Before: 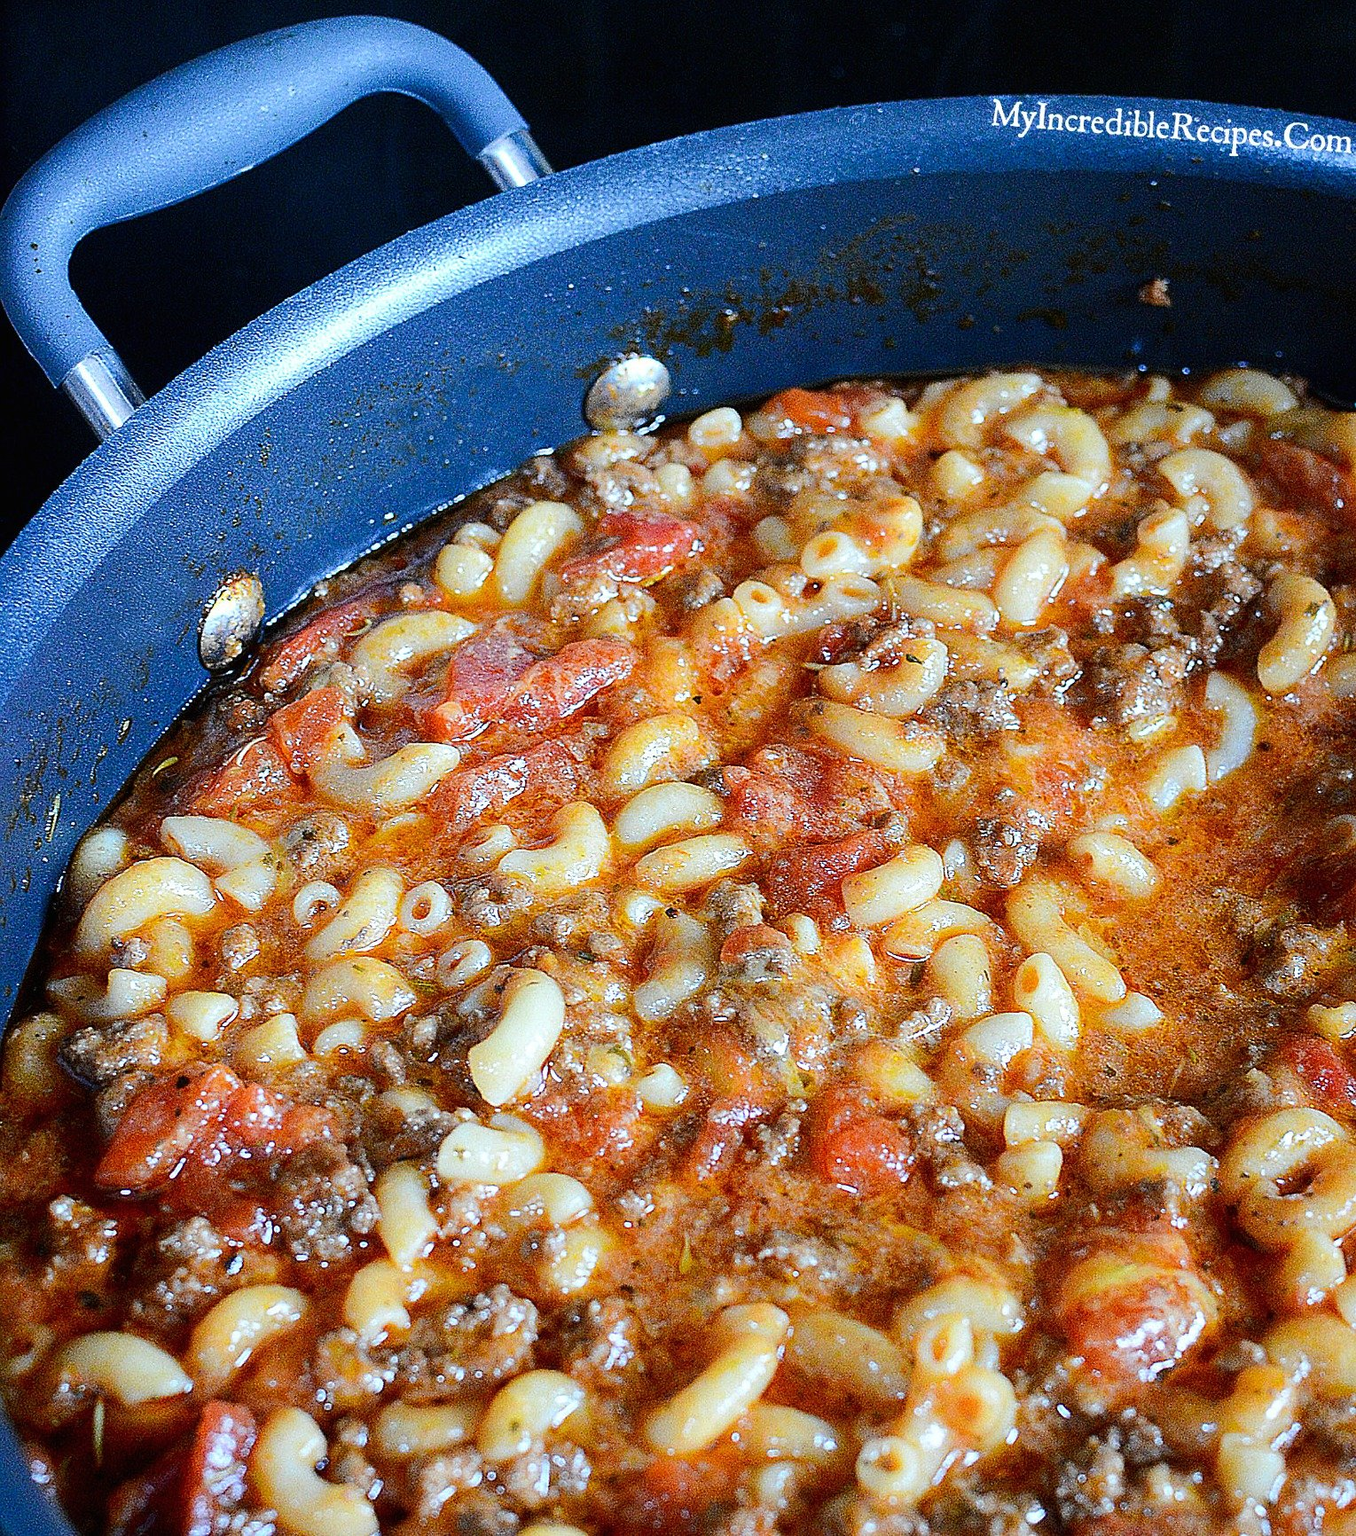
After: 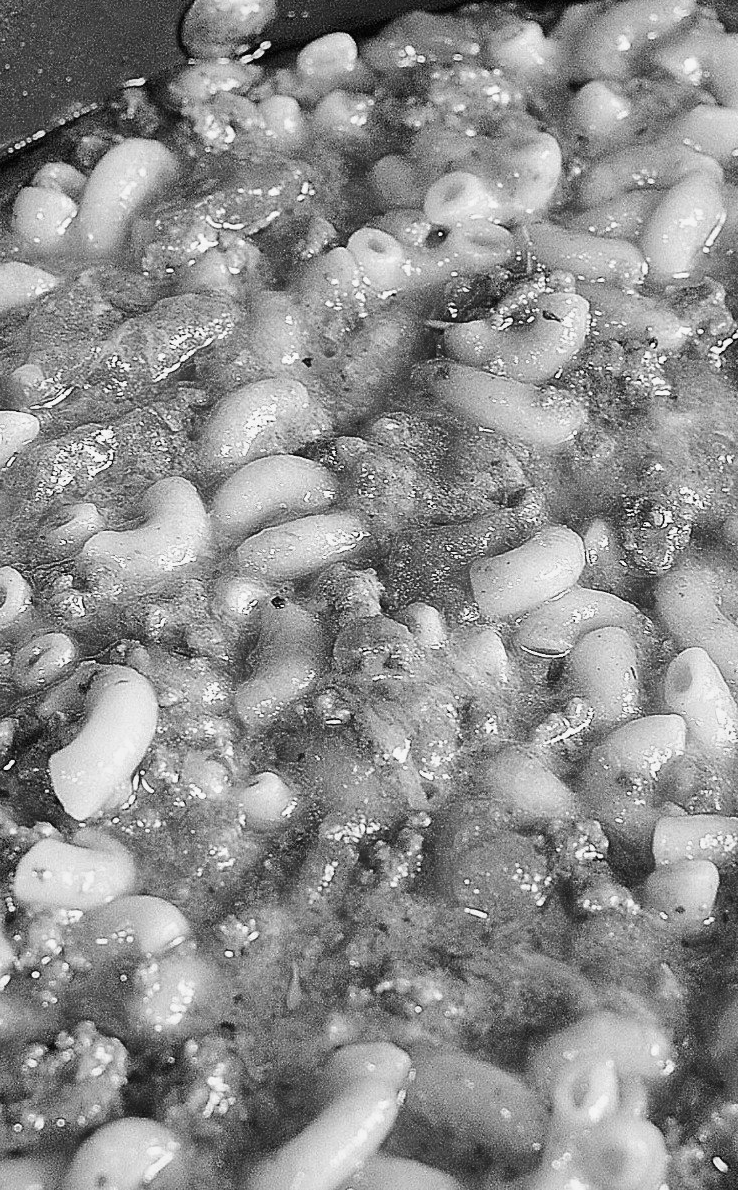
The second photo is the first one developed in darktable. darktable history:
crop: left 31.379%, top 24.658%, right 20.326%, bottom 6.628%
color balance: mode lift, gamma, gain (sRGB), lift [1, 0.99, 1.01, 0.992], gamma [1, 1.037, 0.974, 0.963]
monochrome: a 30.25, b 92.03
